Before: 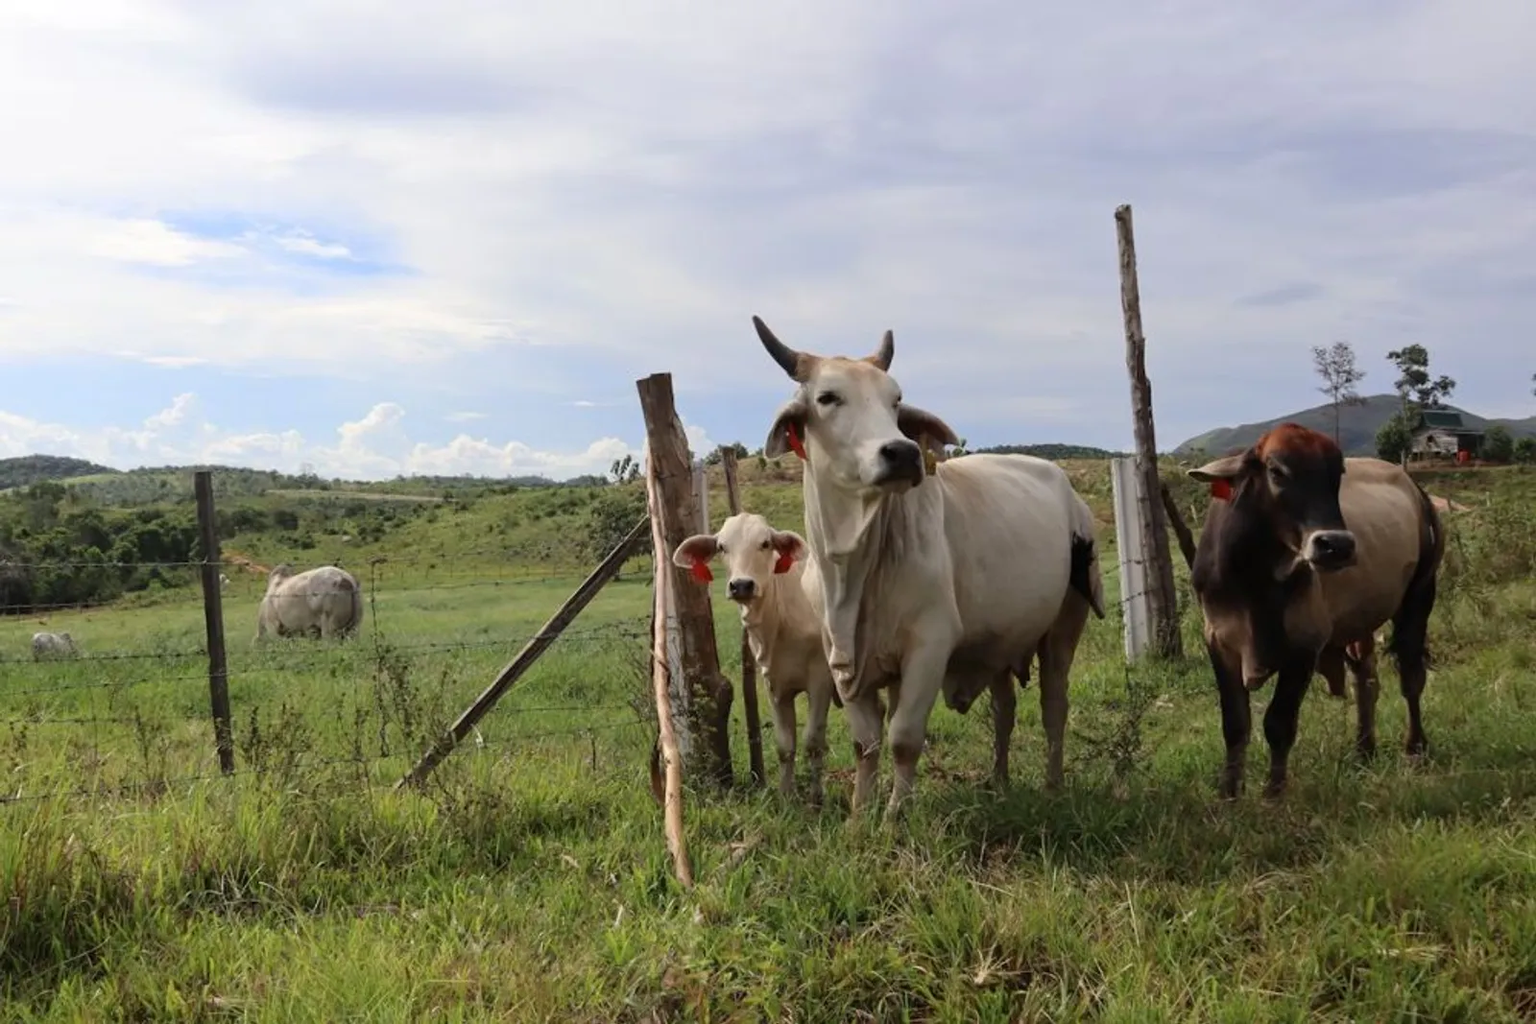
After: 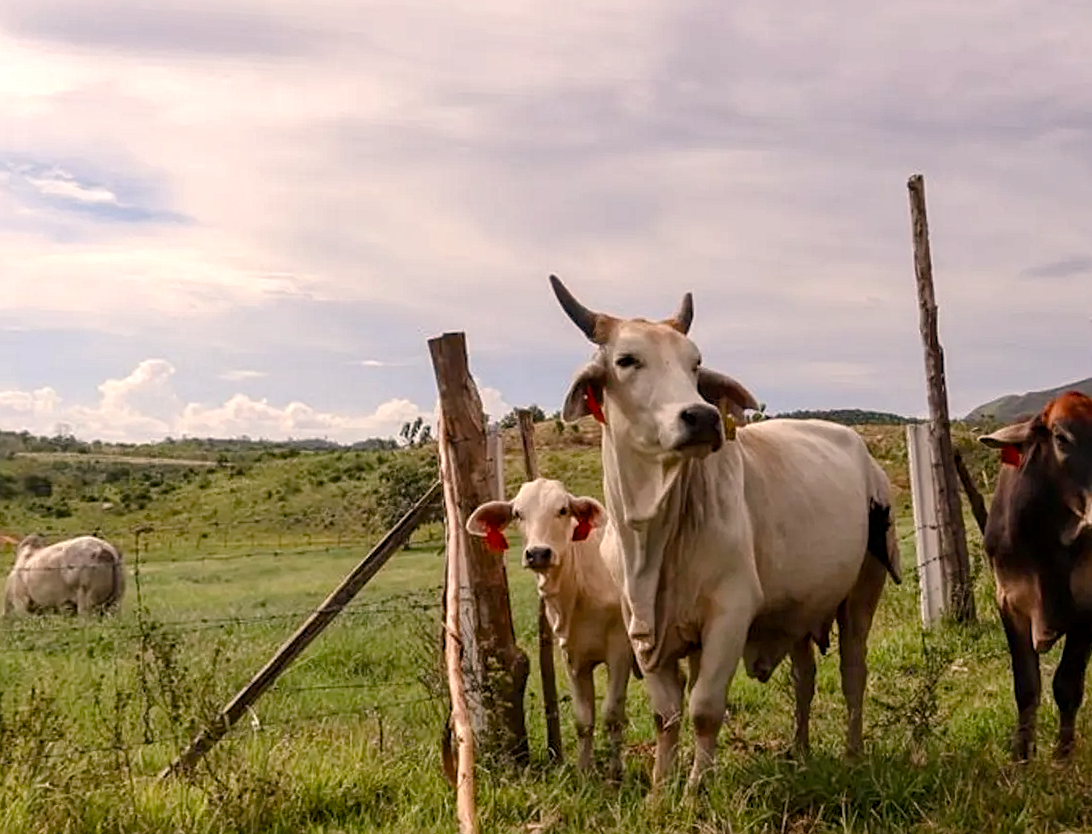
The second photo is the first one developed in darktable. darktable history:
white balance: red 1.127, blue 0.943
crop: left 18.479%, right 12.2%, bottom 13.971%
sharpen: radius 2.167, amount 0.381, threshold 0
rotate and perspective: rotation -0.013°, lens shift (vertical) -0.027, lens shift (horizontal) 0.178, crop left 0.016, crop right 0.989, crop top 0.082, crop bottom 0.918
local contrast: on, module defaults
color balance rgb: perceptual saturation grading › global saturation 20%, perceptual saturation grading › highlights -25%, perceptual saturation grading › shadows 50%, global vibrance -25%
shadows and highlights: shadows 37.27, highlights -28.18, soften with gaussian
